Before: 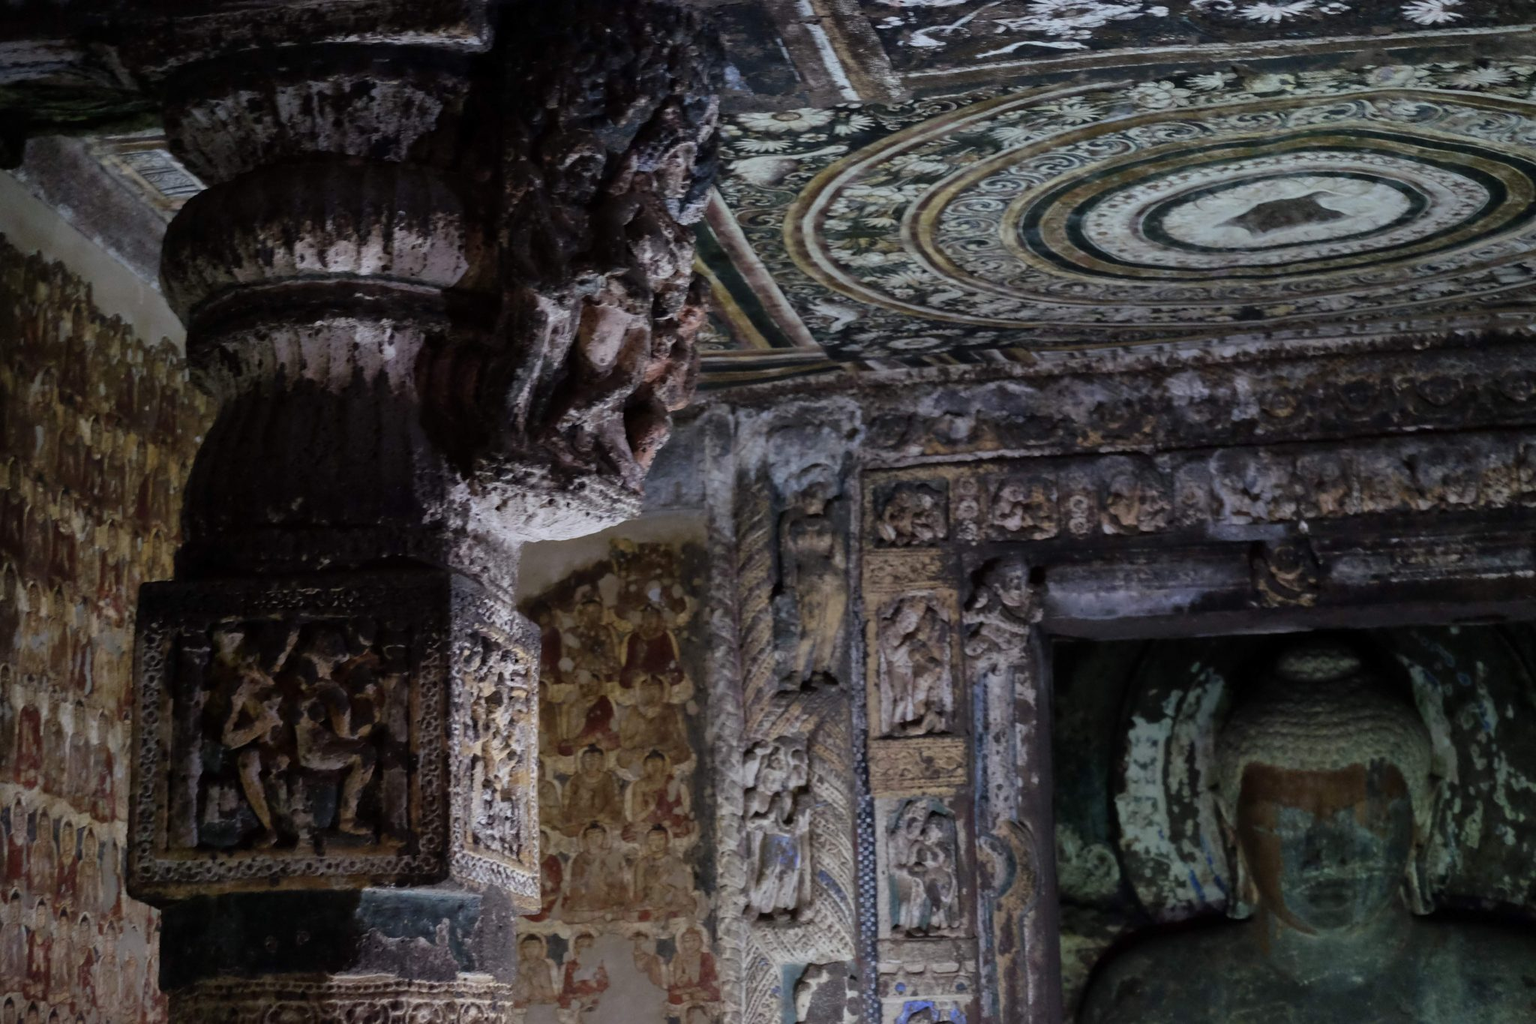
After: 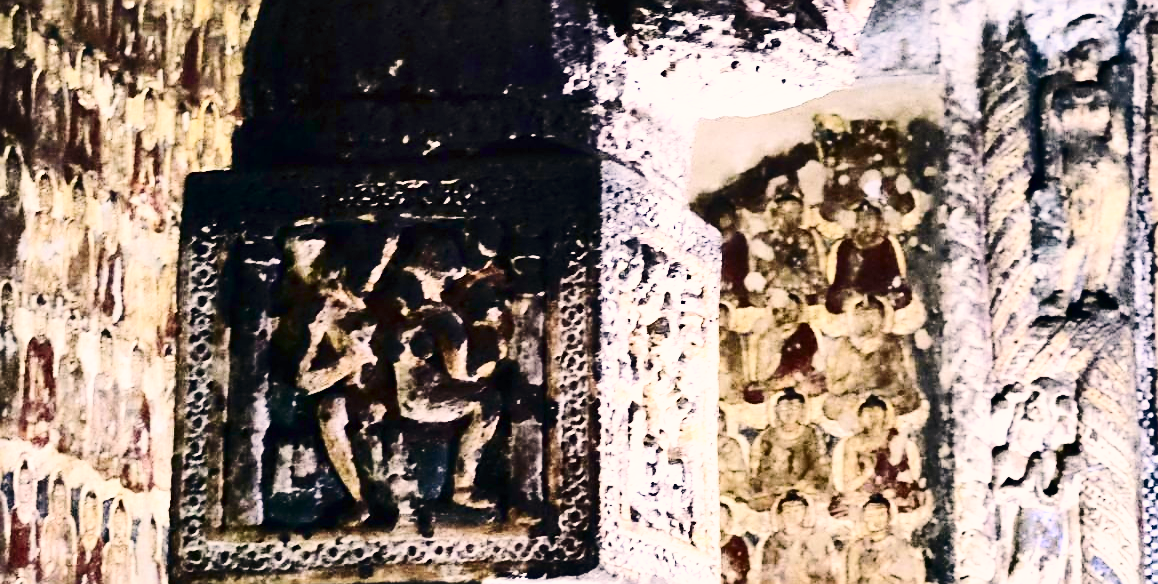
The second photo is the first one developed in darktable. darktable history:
crop: top 44.283%, right 43.444%, bottom 12.861%
sharpen: on, module defaults
shadows and highlights: white point adjustment 0.113, highlights -69.34, soften with gaussian
base curve: curves: ch0 [(0, 0) (0.025, 0.046) (0.112, 0.277) (0.467, 0.74) (0.814, 0.929) (1, 0.942)], preserve colors none
exposure: black level correction 0, exposure 1.565 EV, compensate exposure bias true, compensate highlight preservation false
color correction: highlights a* 5.44, highlights b* 5.35, shadows a* -4.62, shadows b* -5.19
contrast brightness saturation: contrast 0.501, saturation -0.087
